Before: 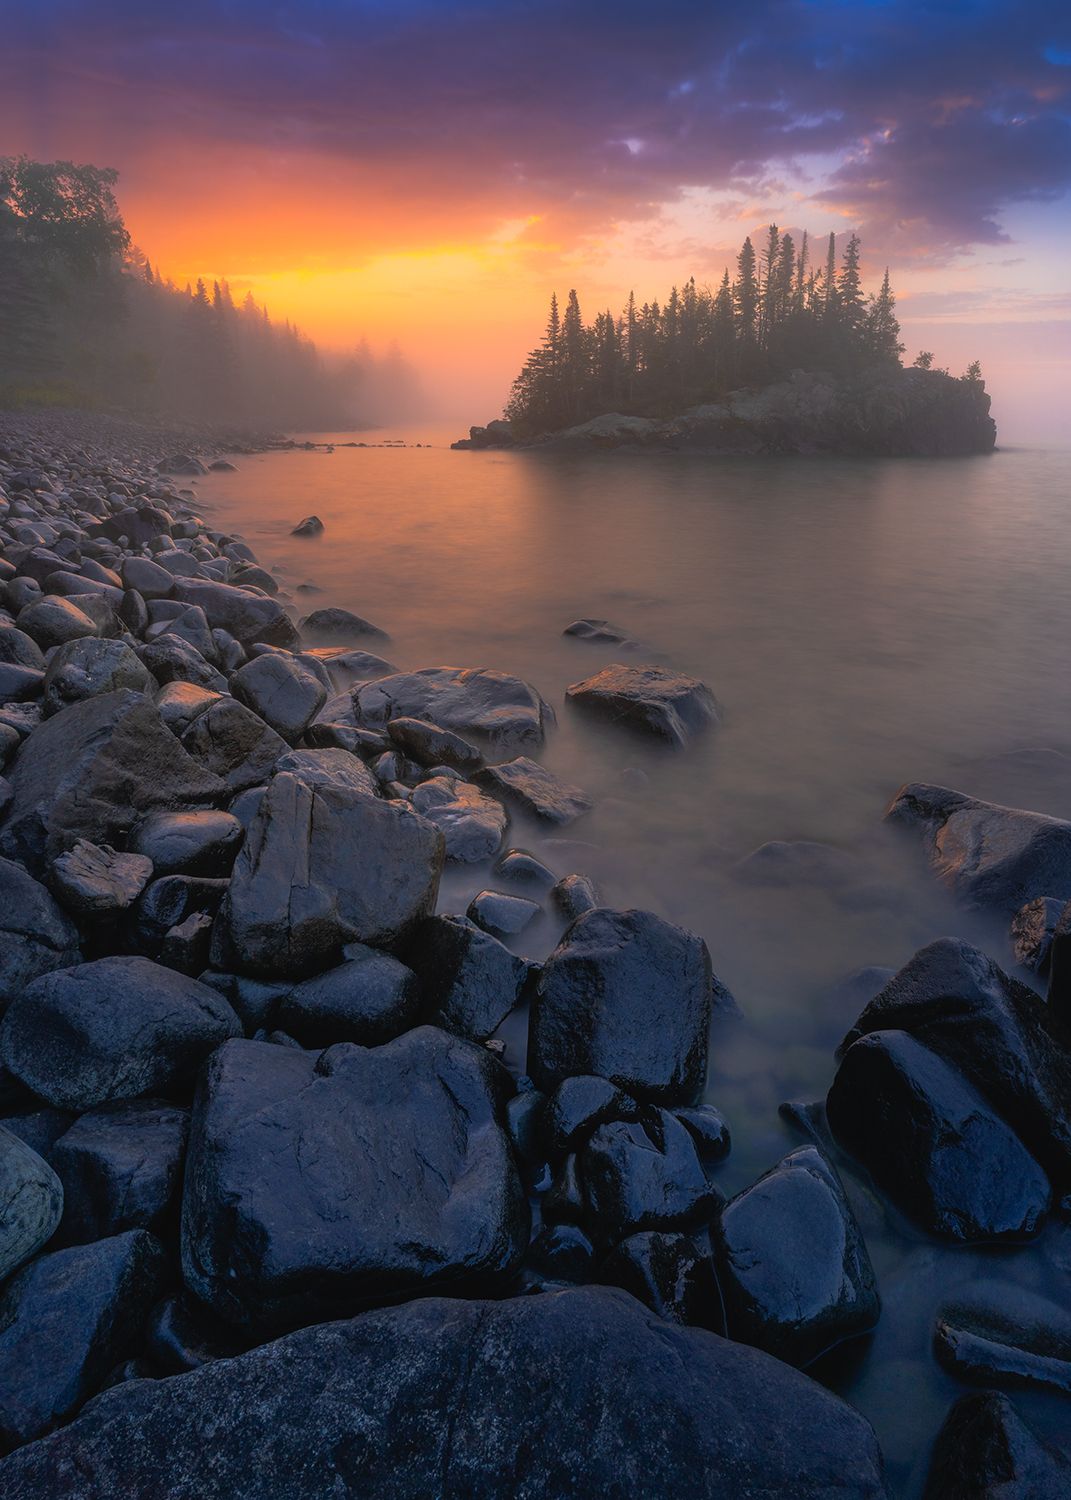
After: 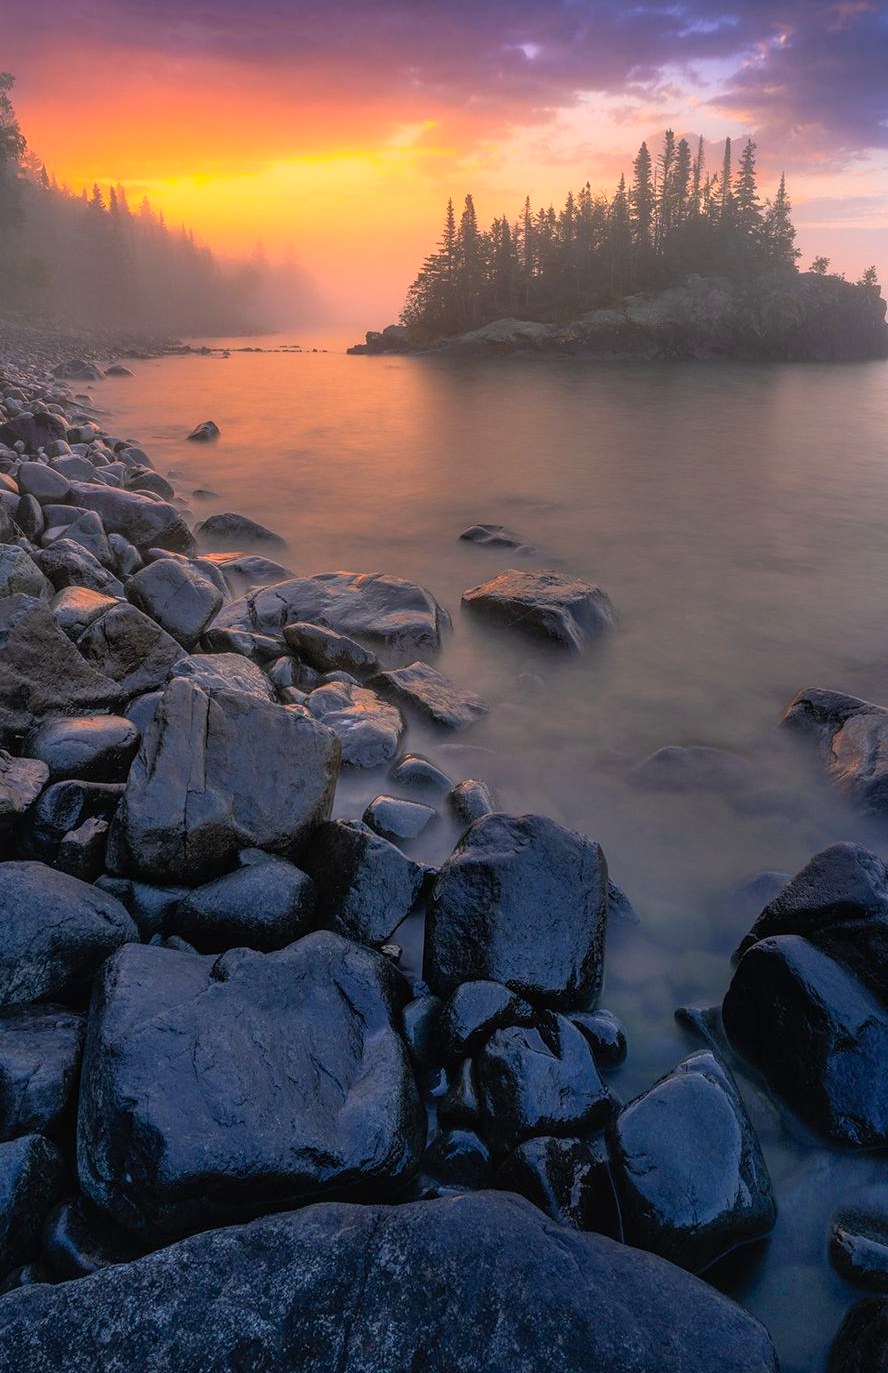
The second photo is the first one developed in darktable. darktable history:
local contrast: on, module defaults
crop: left 9.765%, top 6.347%, right 7.3%, bottom 2.11%
contrast brightness saturation: contrast 0.072, brightness 0.084, saturation 0.183
